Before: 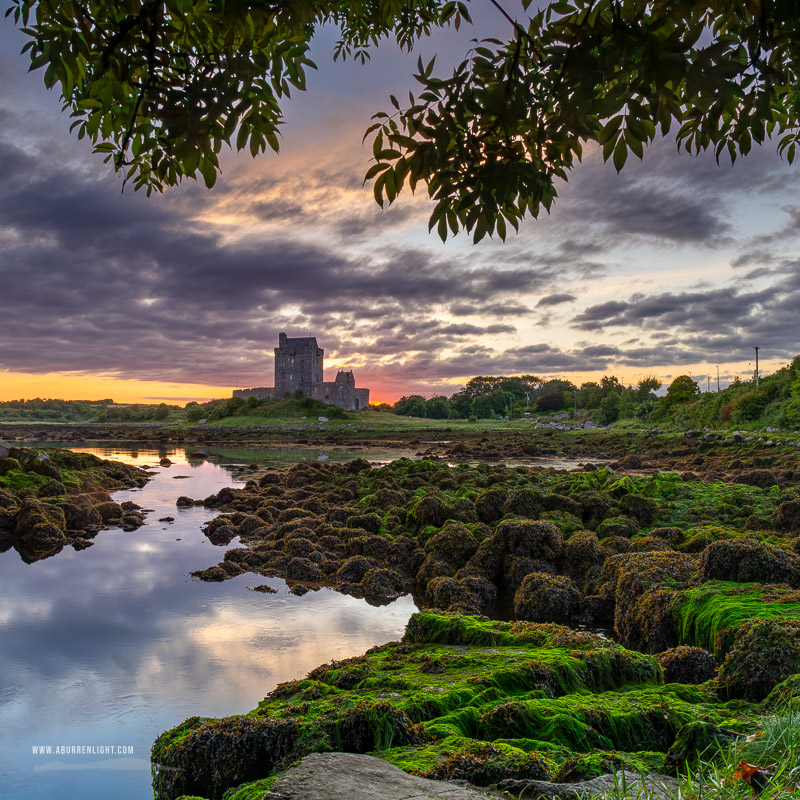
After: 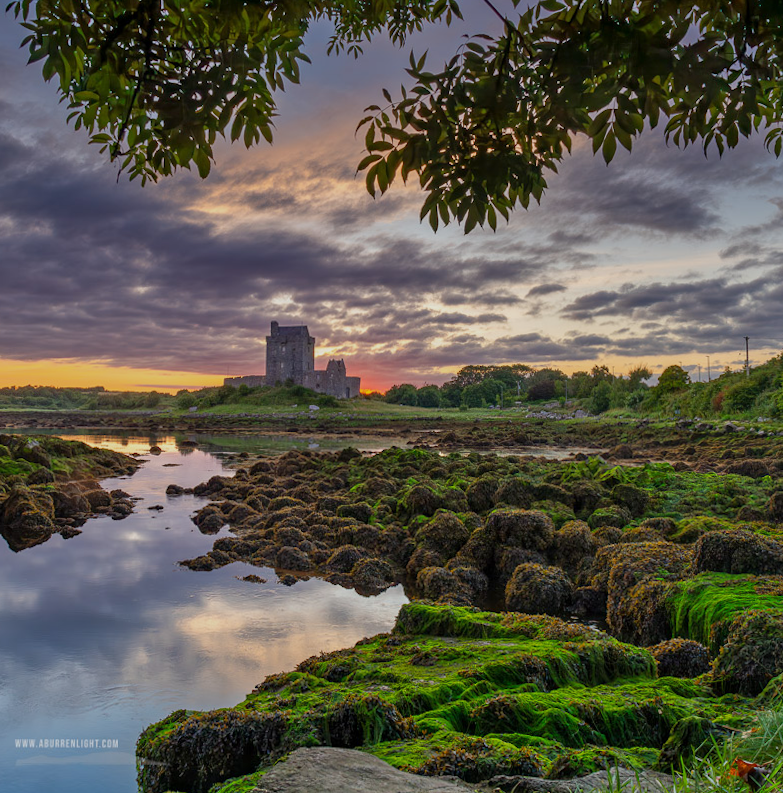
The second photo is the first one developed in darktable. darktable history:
rotate and perspective: rotation 0.226°, lens shift (vertical) -0.042, crop left 0.023, crop right 0.982, crop top 0.006, crop bottom 0.994
tone equalizer: -8 EV 0.25 EV, -7 EV 0.417 EV, -6 EV 0.417 EV, -5 EV 0.25 EV, -3 EV -0.25 EV, -2 EV -0.417 EV, -1 EV -0.417 EV, +0 EV -0.25 EV, edges refinement/feathering 500, mask exposure compensation -1.57 EV, preserve details guided filter
